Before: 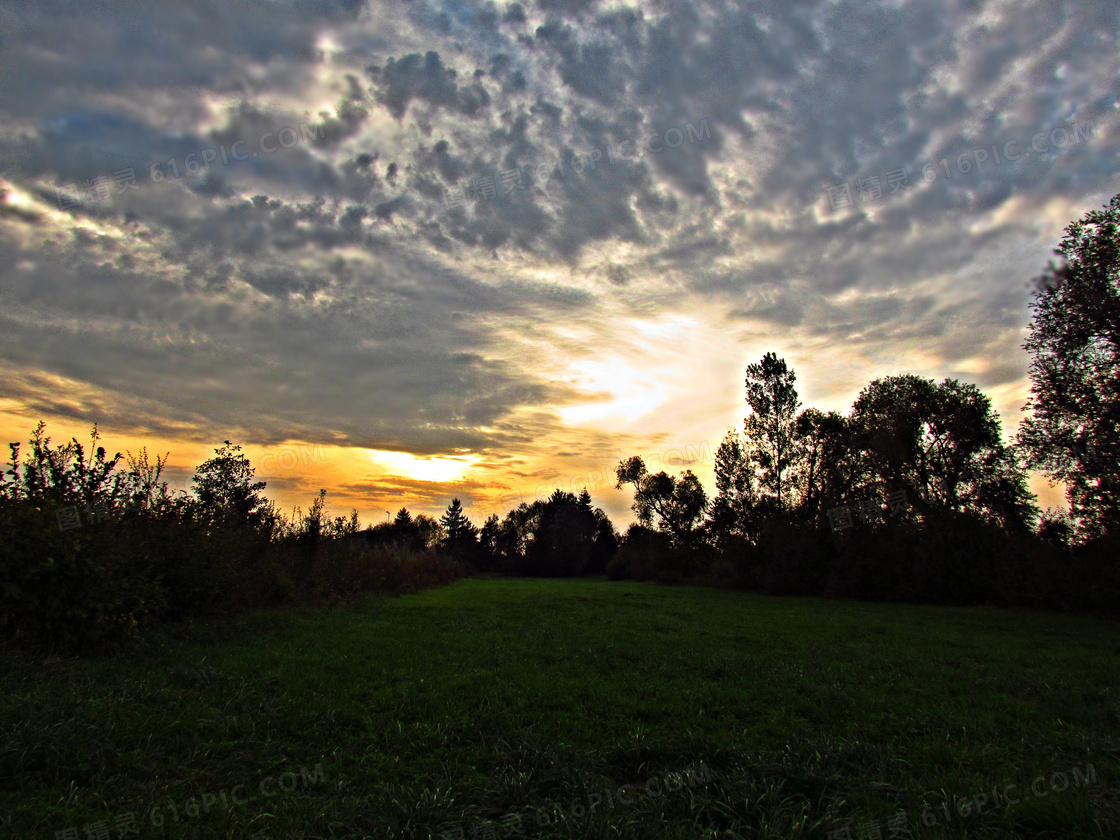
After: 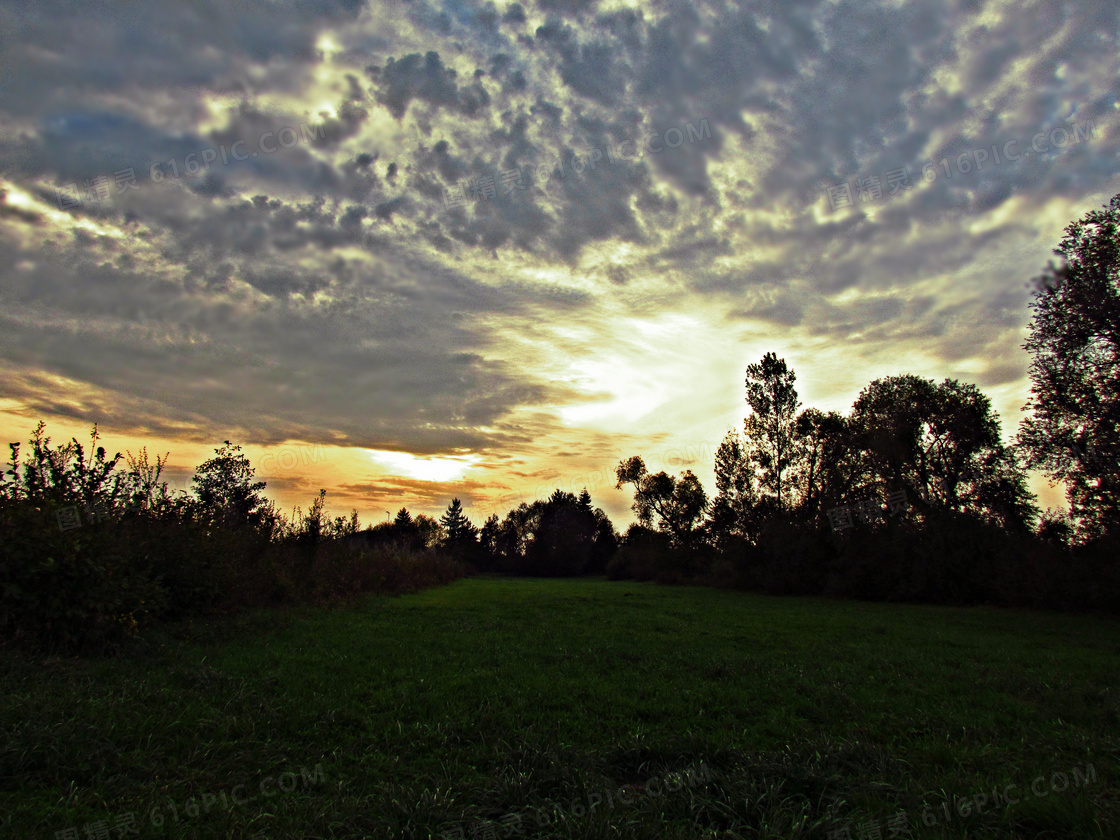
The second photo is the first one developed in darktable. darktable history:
split-toning: shadows › hue 290.82°, shadows › saturation 0.34, highlights › saturation 0.38, balance 0, compress 50%
white balance: red 1.009, blue 0.985
